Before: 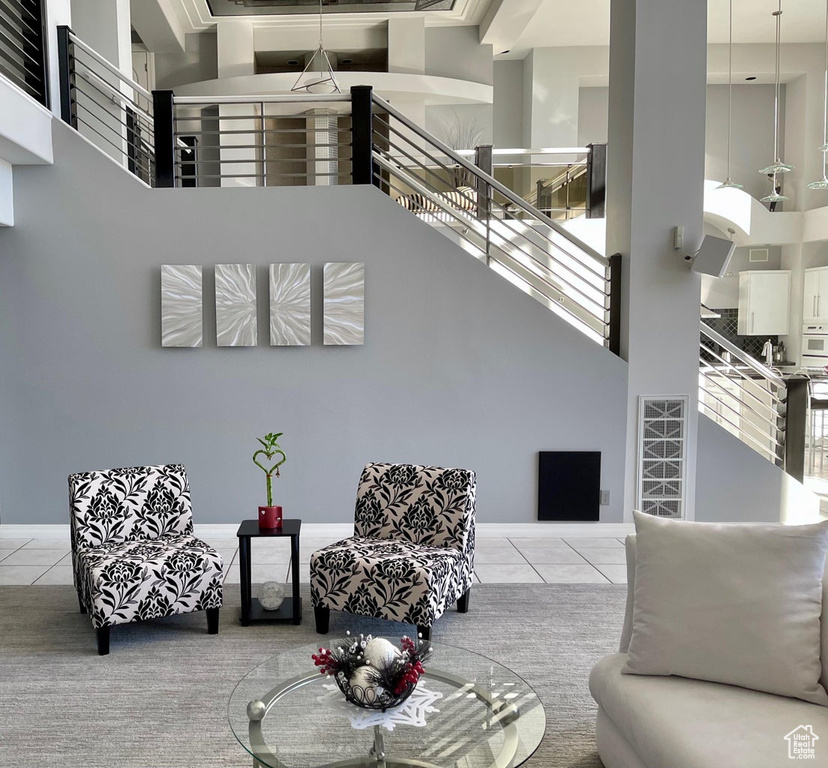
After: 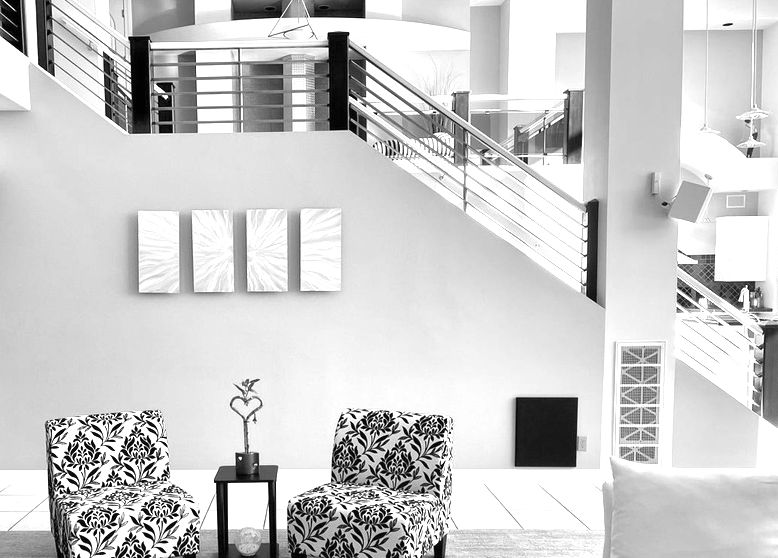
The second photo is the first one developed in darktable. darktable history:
crop: left 2.829%, top 7.033%, right 3.188%, bottom 20.2%
exposure: black level correction 0, exposure 1.296 EV, compensate highlight preservation false
color calibration: output gray [0.18, 0.41, 0.41, 0], illuminant Planckian (black body), adaptation linear Bradford (ICC v4), x 0.361, y 0.366, temperature 4500.4 K
velvia: on, module defaults
